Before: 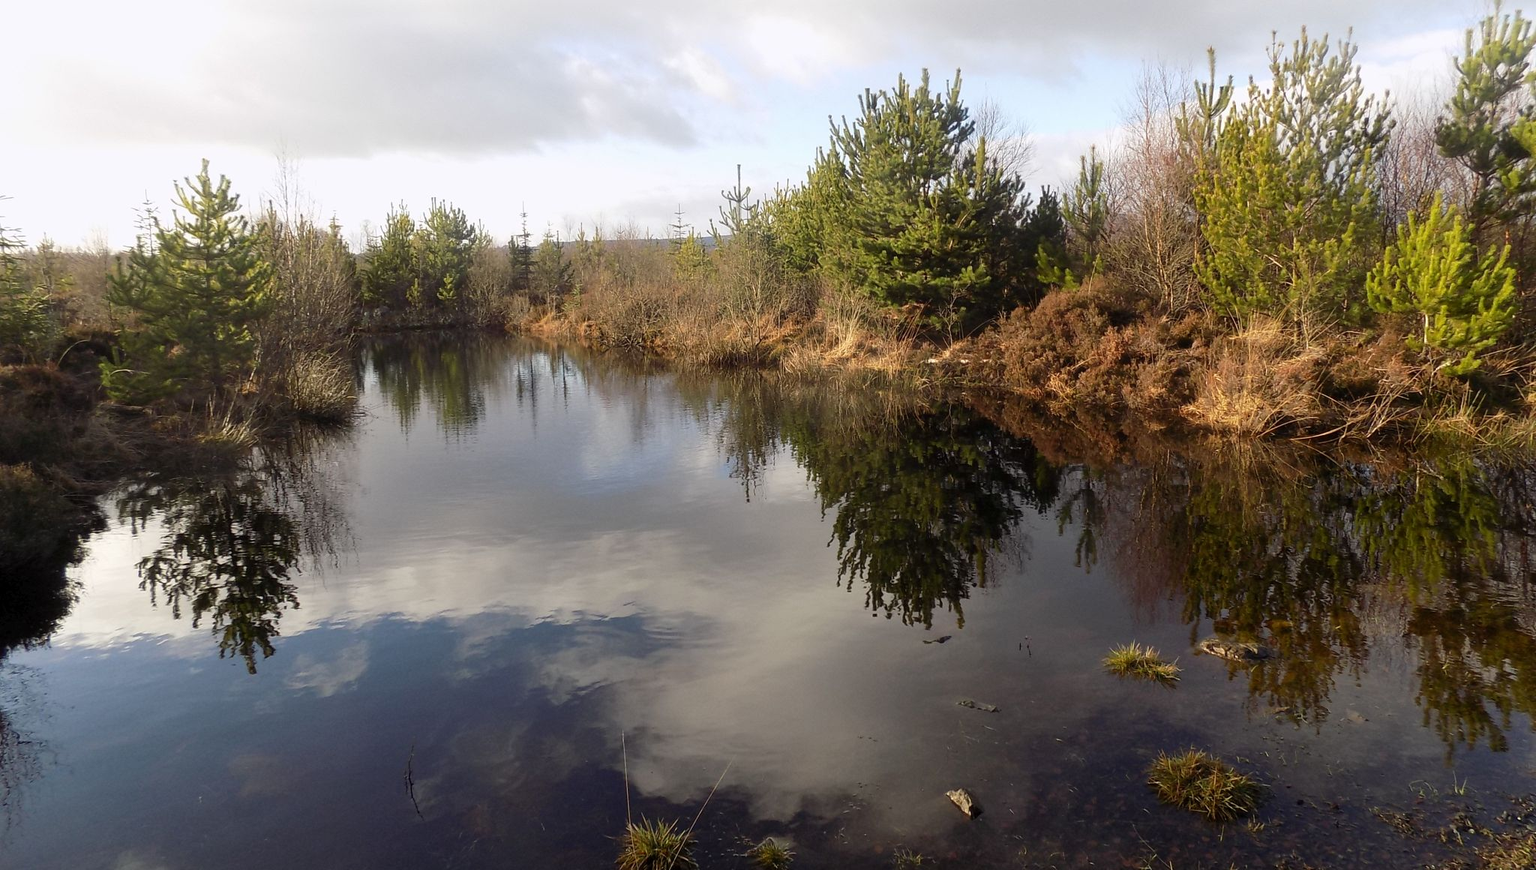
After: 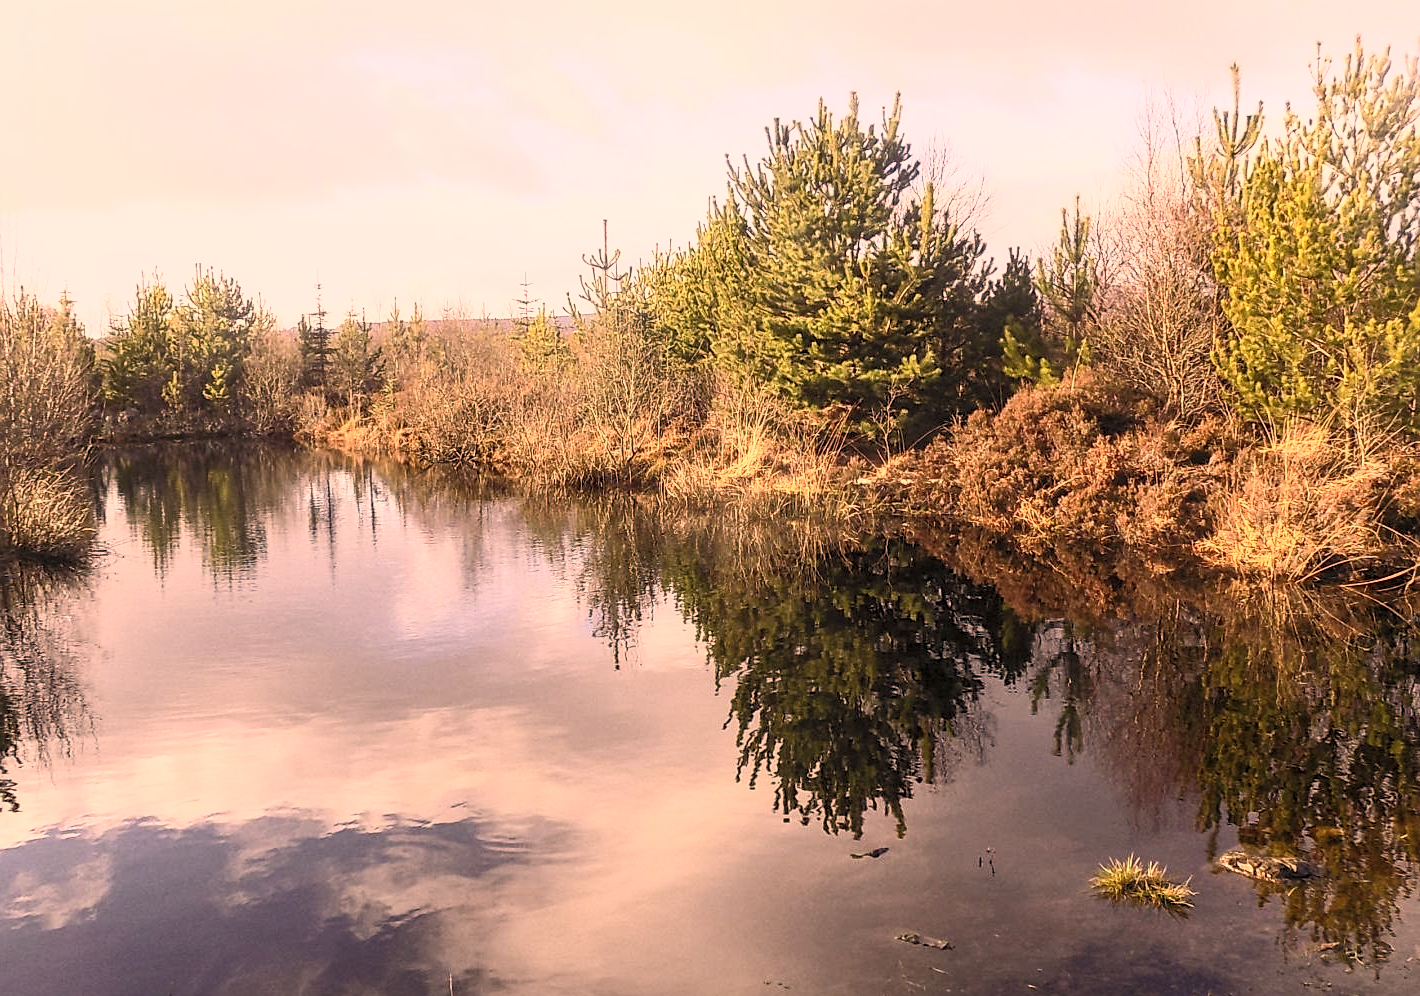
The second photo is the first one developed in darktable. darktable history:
crop: left 18.572%, right 12.08%, bottom 14.122%
color correction: highlights a* 21.16, highlights b* 19.21
sharpen: on, module defaults
local contrast: on, module defaults
exposure: black level correction 0.001, exposure -0.122 EV, compensate highlight preservation false
contrast brightness saturation: contrast 0.386, brightness 0.516
